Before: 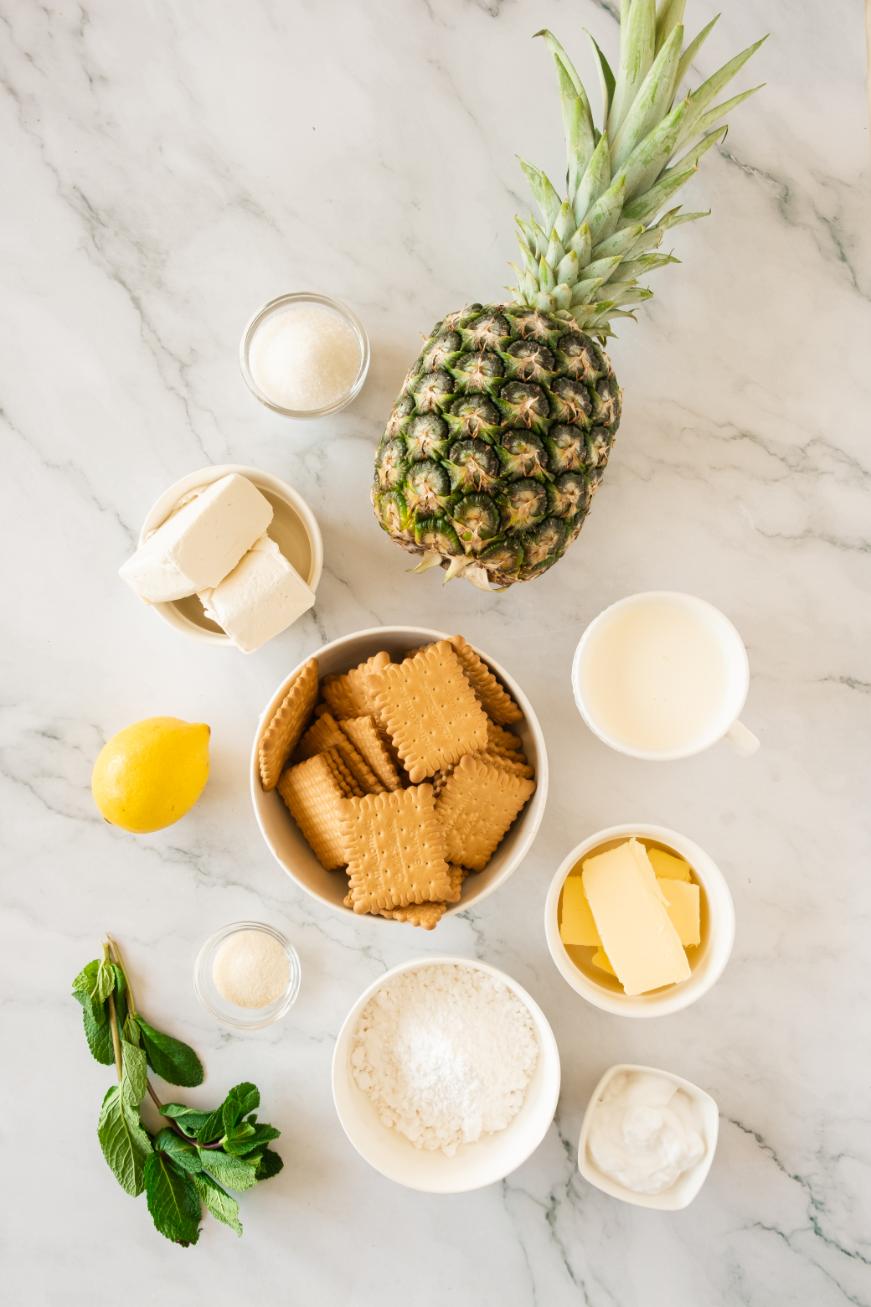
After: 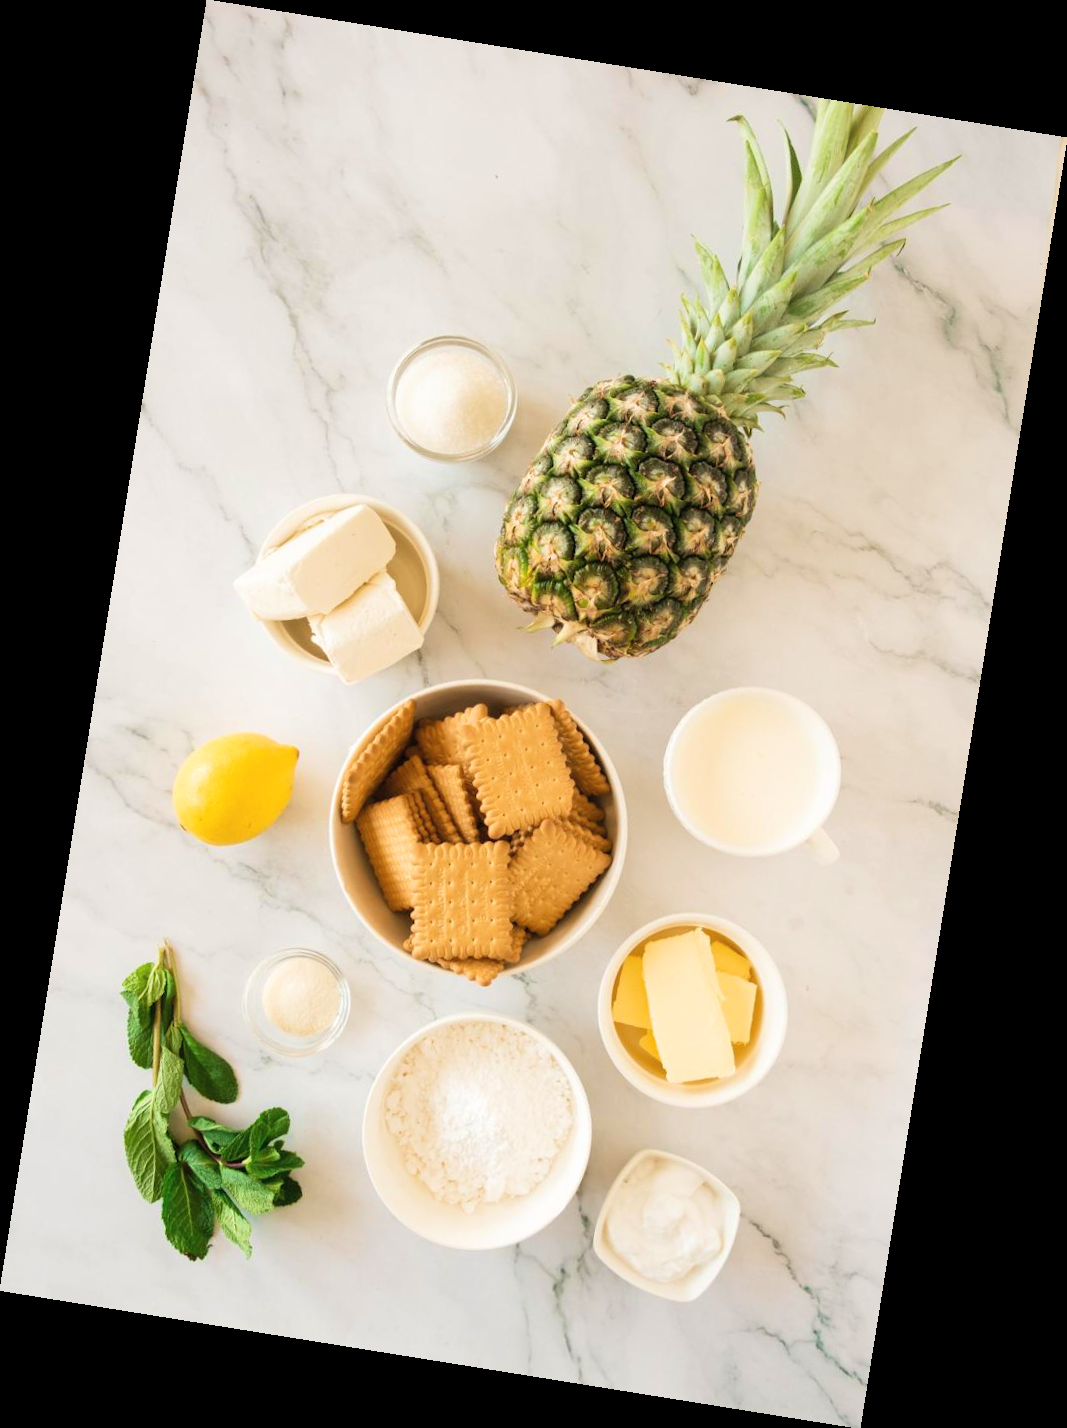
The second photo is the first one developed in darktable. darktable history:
rotate and perspective: rotation 9.12°, automatic cropping off
contrast brightness saturation: contrast 0.05, brightness 0.06, saturation 0.01
exposure: exposure 0.014 EV, compensate highlight preservation false
velvia: on, module defaults
